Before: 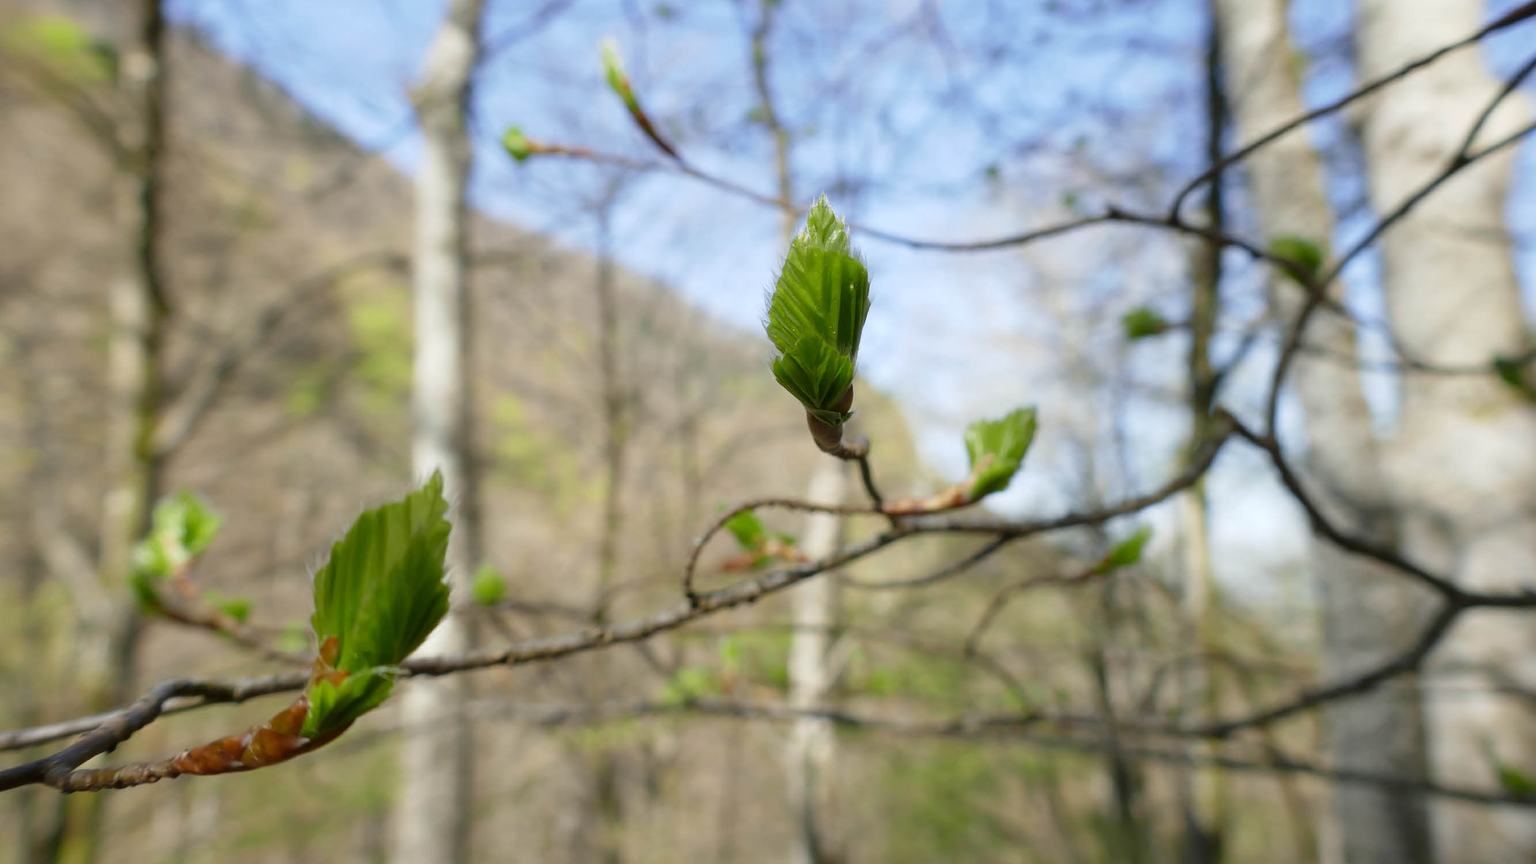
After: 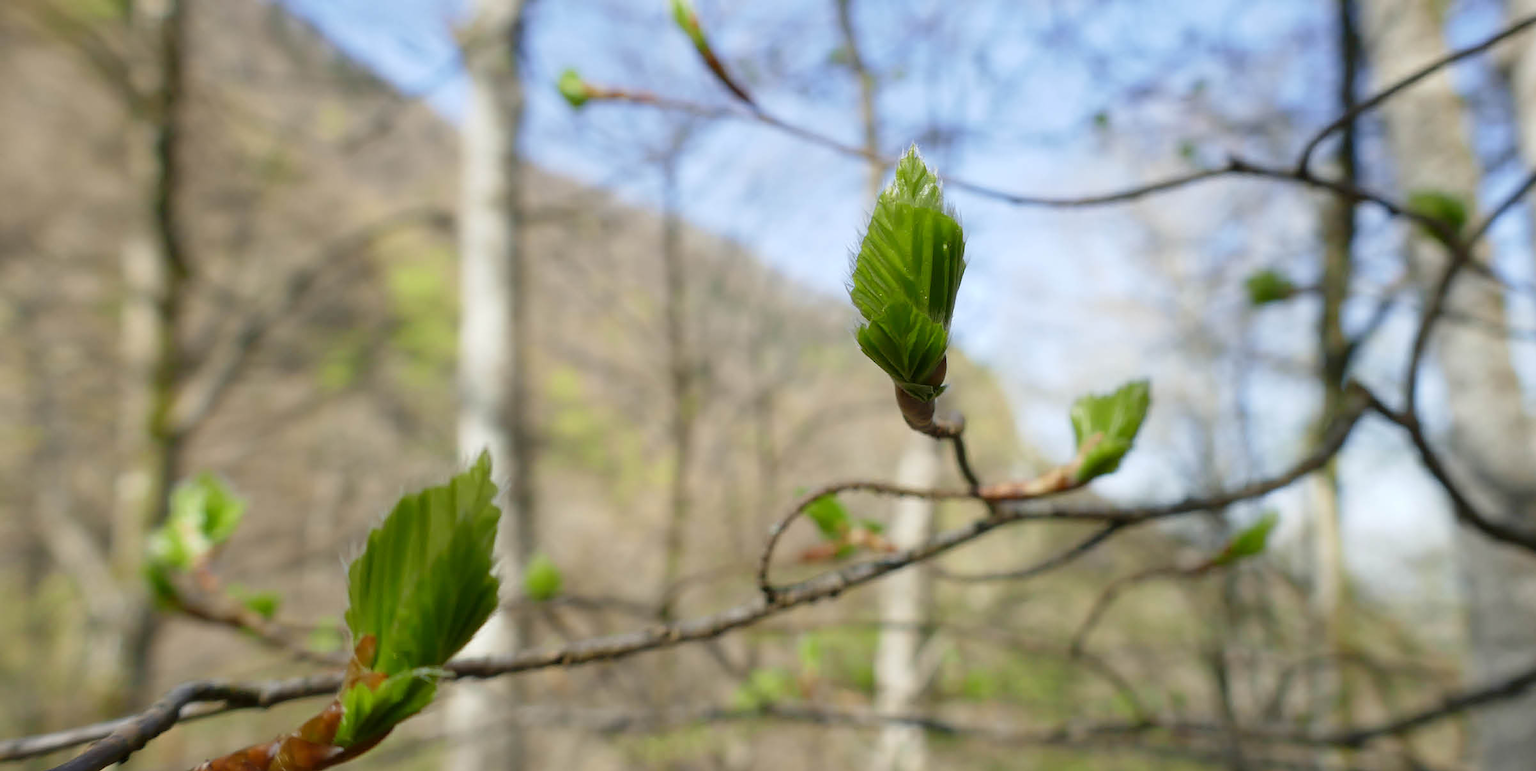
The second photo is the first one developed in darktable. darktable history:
crop: top 7.472%, right 9.846%, bottom 11.971%
